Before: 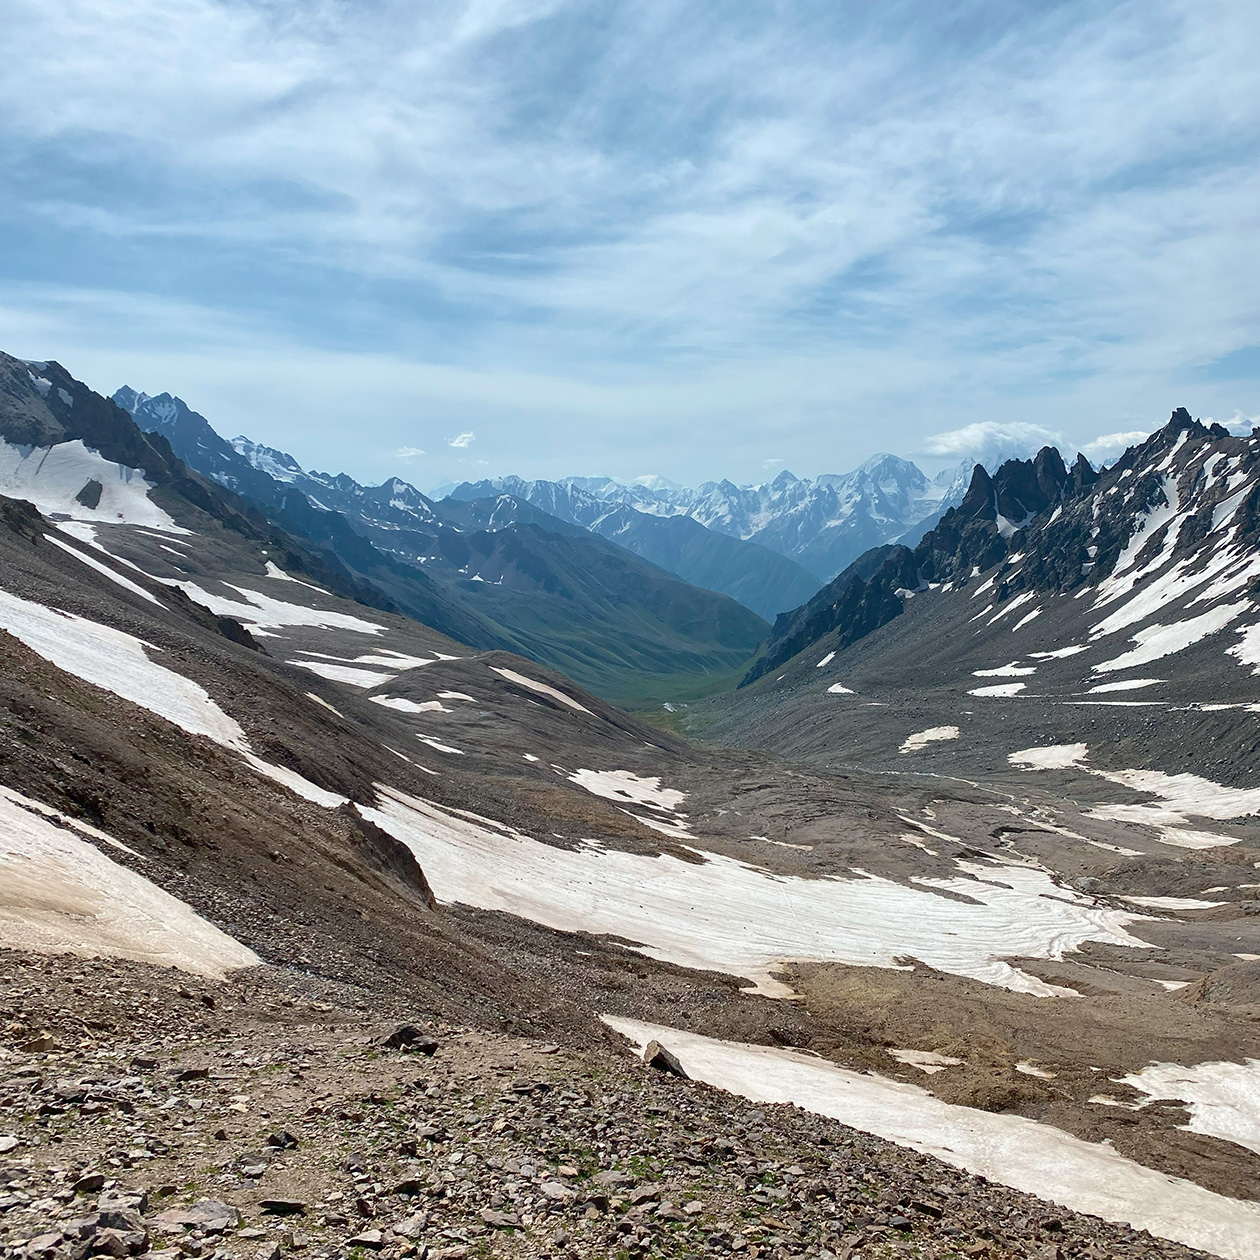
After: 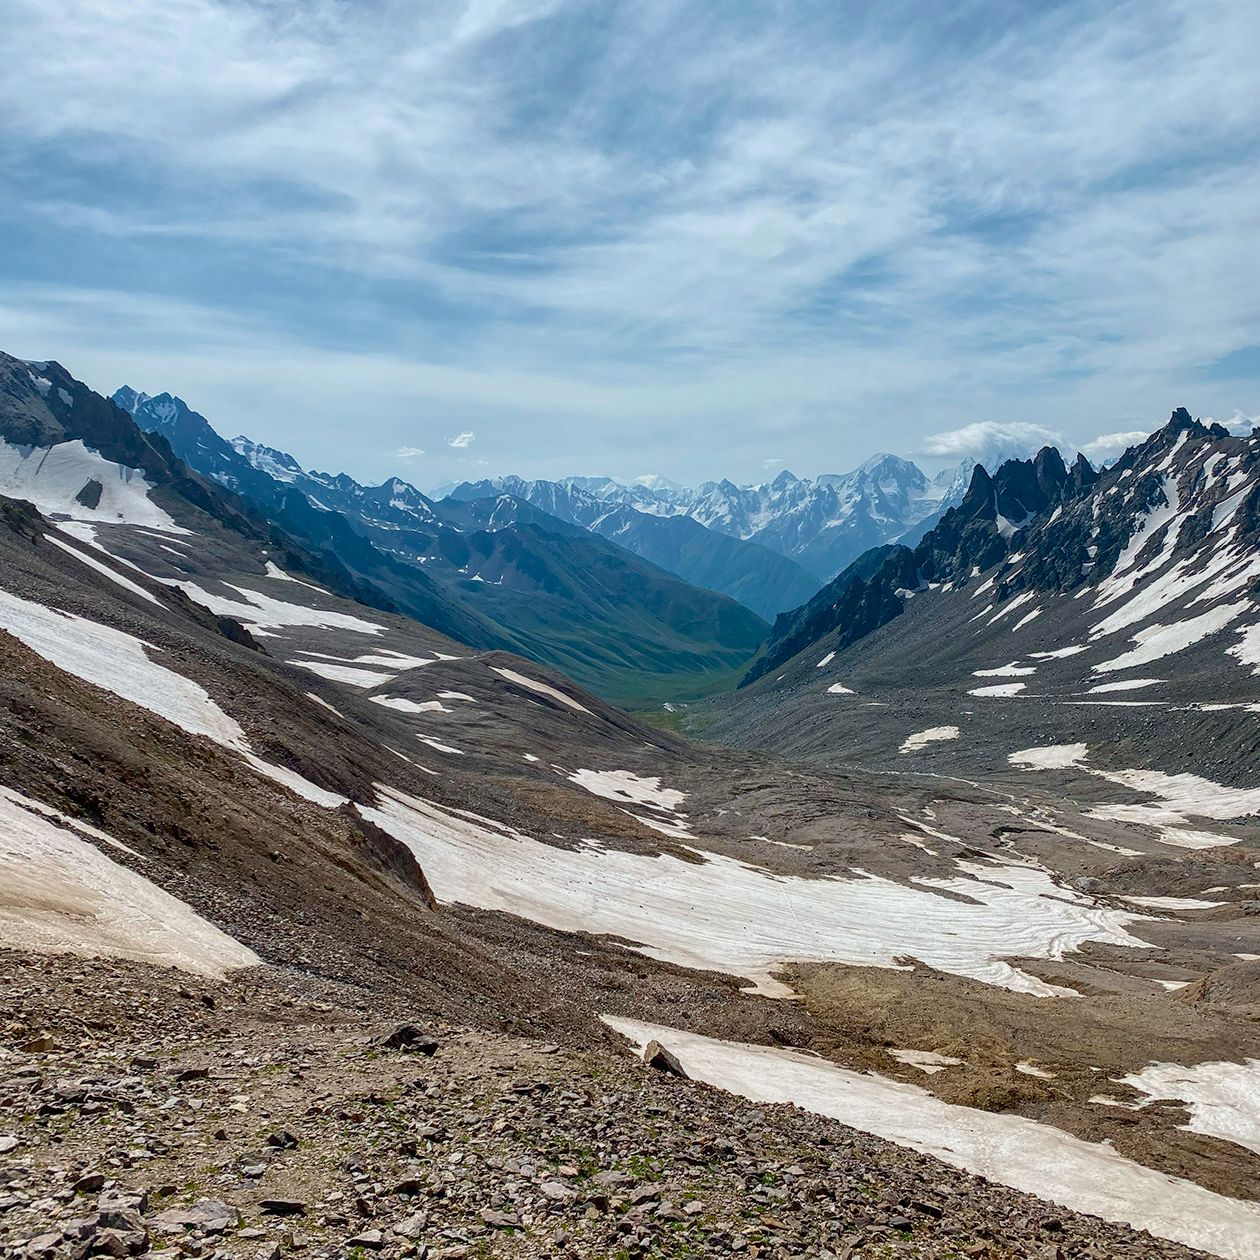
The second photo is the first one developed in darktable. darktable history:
local contrast: on, module defaults
exposure: black level correction 0.002, exposure -0.203 EV, compensate highlight preservation false
color balance rgb: perceptual saturation grading › global saturation 20%, perceptual saturation grading › highlights -25.051%, perceptual saturation grading › shadows 24.687%, global vibrance 9.611%
